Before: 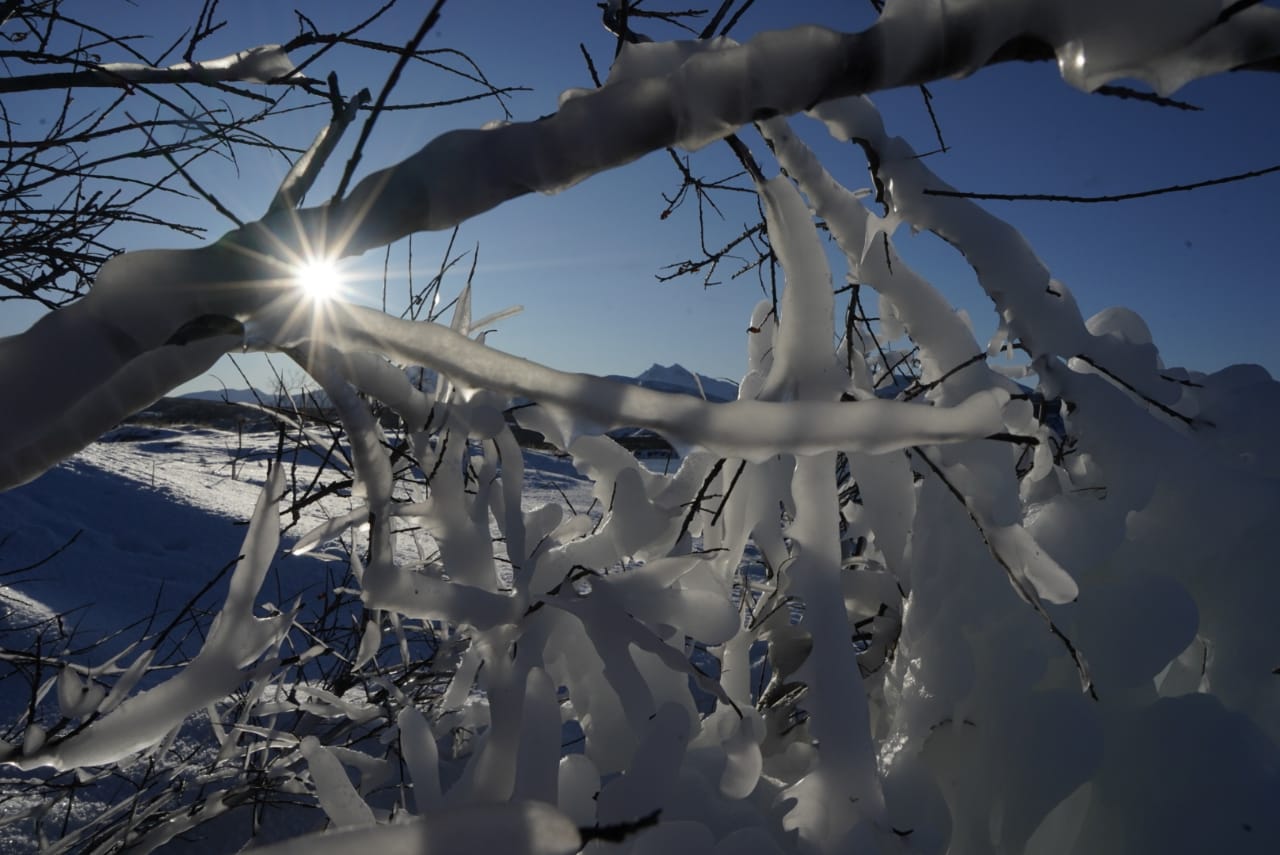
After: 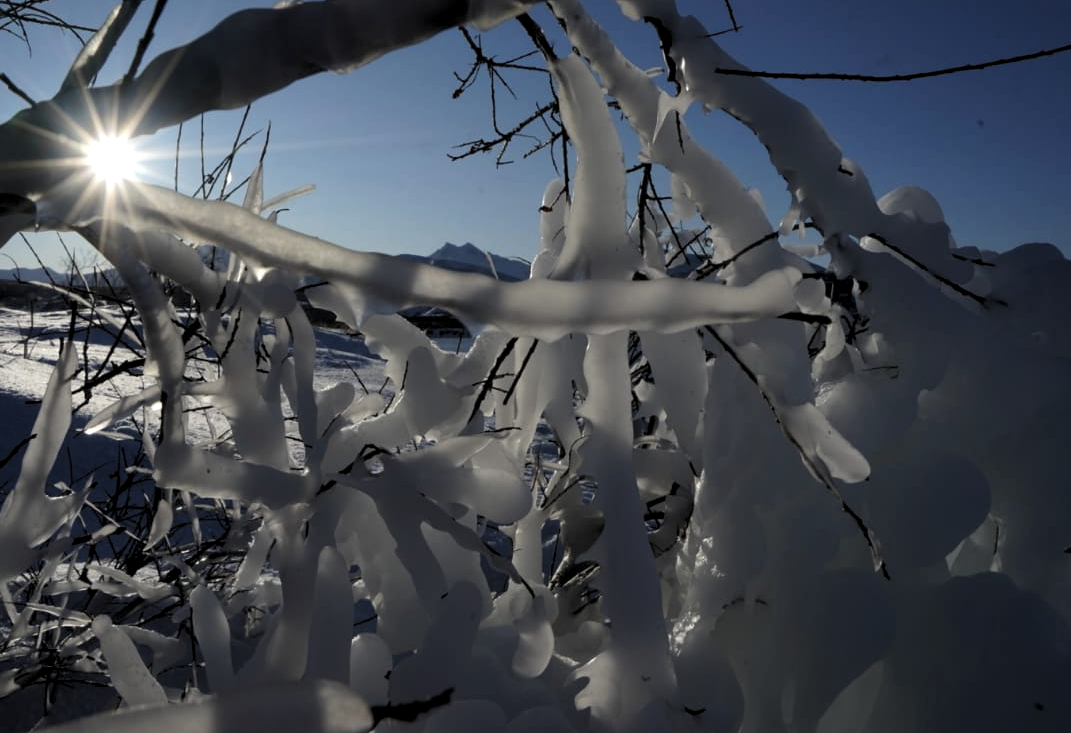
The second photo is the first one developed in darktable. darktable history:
crop: left 16.3%, top 14.236%
levels: levels [0.062, 0.494, 0.925]
